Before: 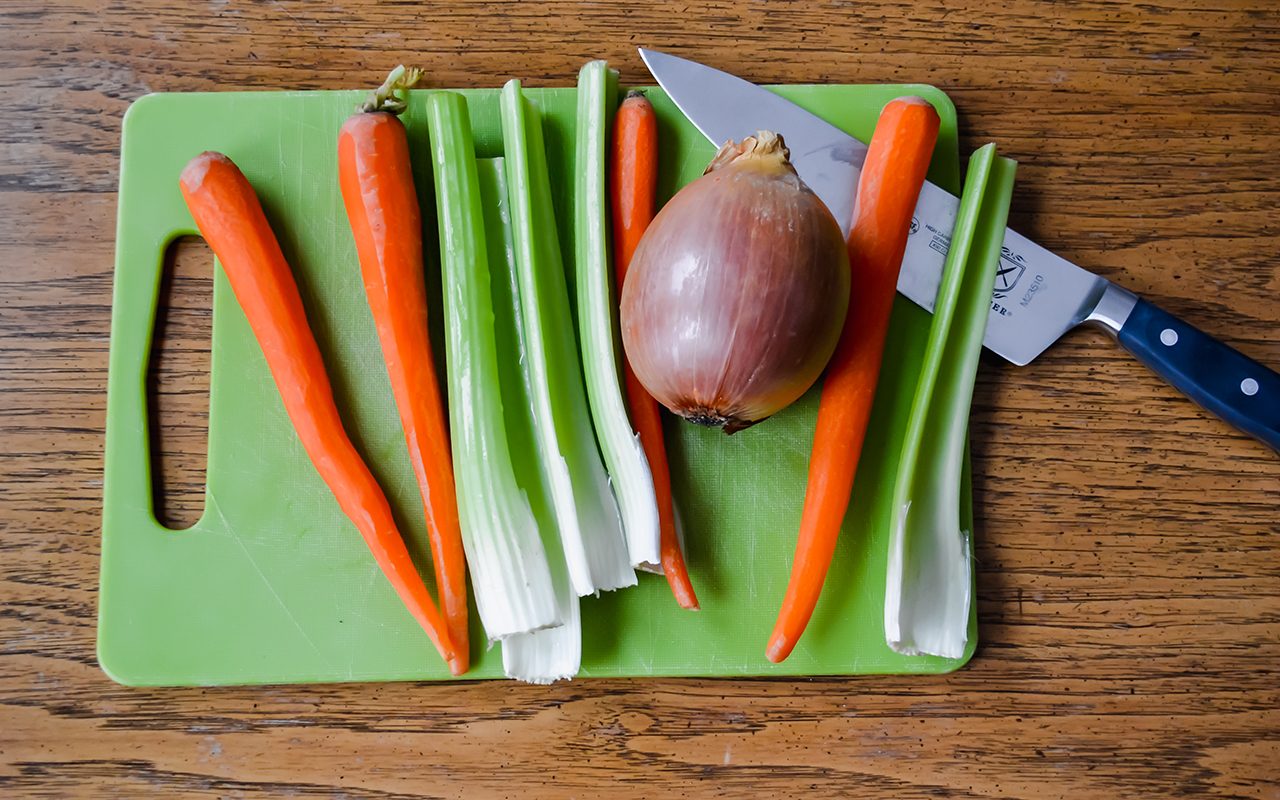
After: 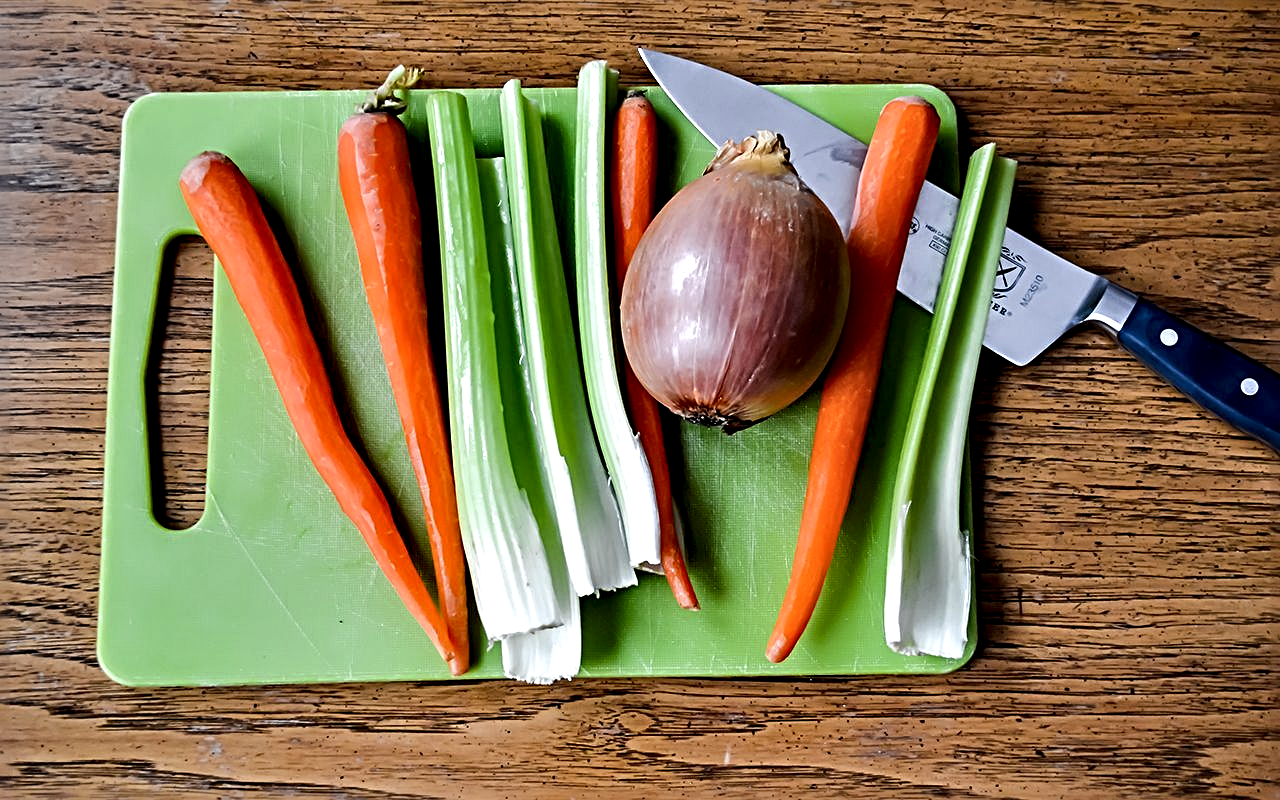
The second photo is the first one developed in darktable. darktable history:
contrast equalizer: octaves 7, y [[0.601, 0.6, 0.598, 0.598, 0.6, 0.601], [0.5 ×6], [0.5 ×6], [0 ×6], [0 ×6]]
sharpen: radius 3.983
